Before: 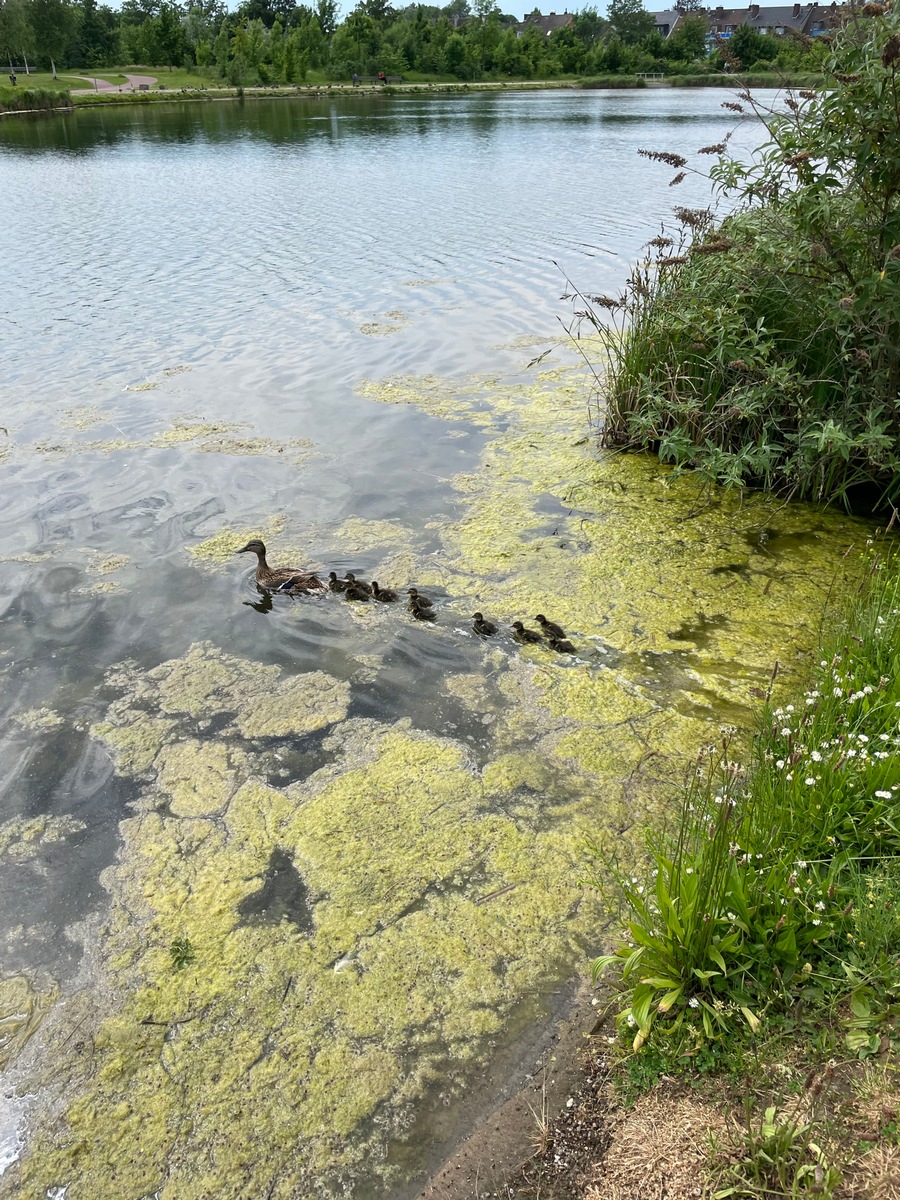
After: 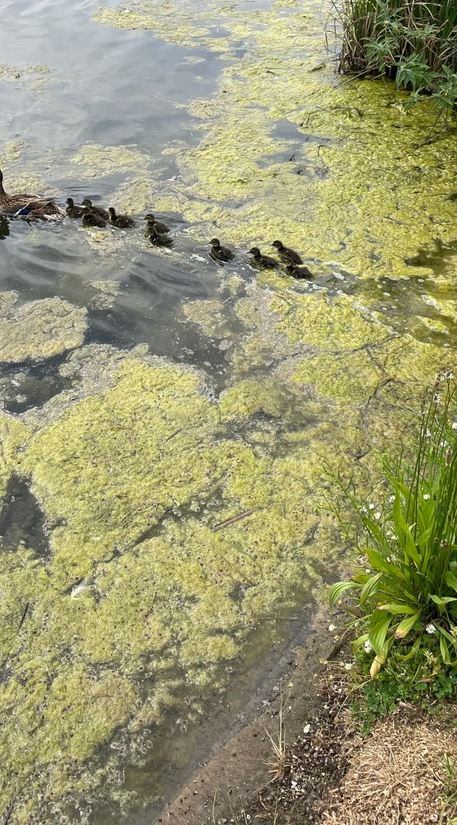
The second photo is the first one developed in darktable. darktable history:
crop and rotate: left 29.265%, top 31.244%, right 19.852%
